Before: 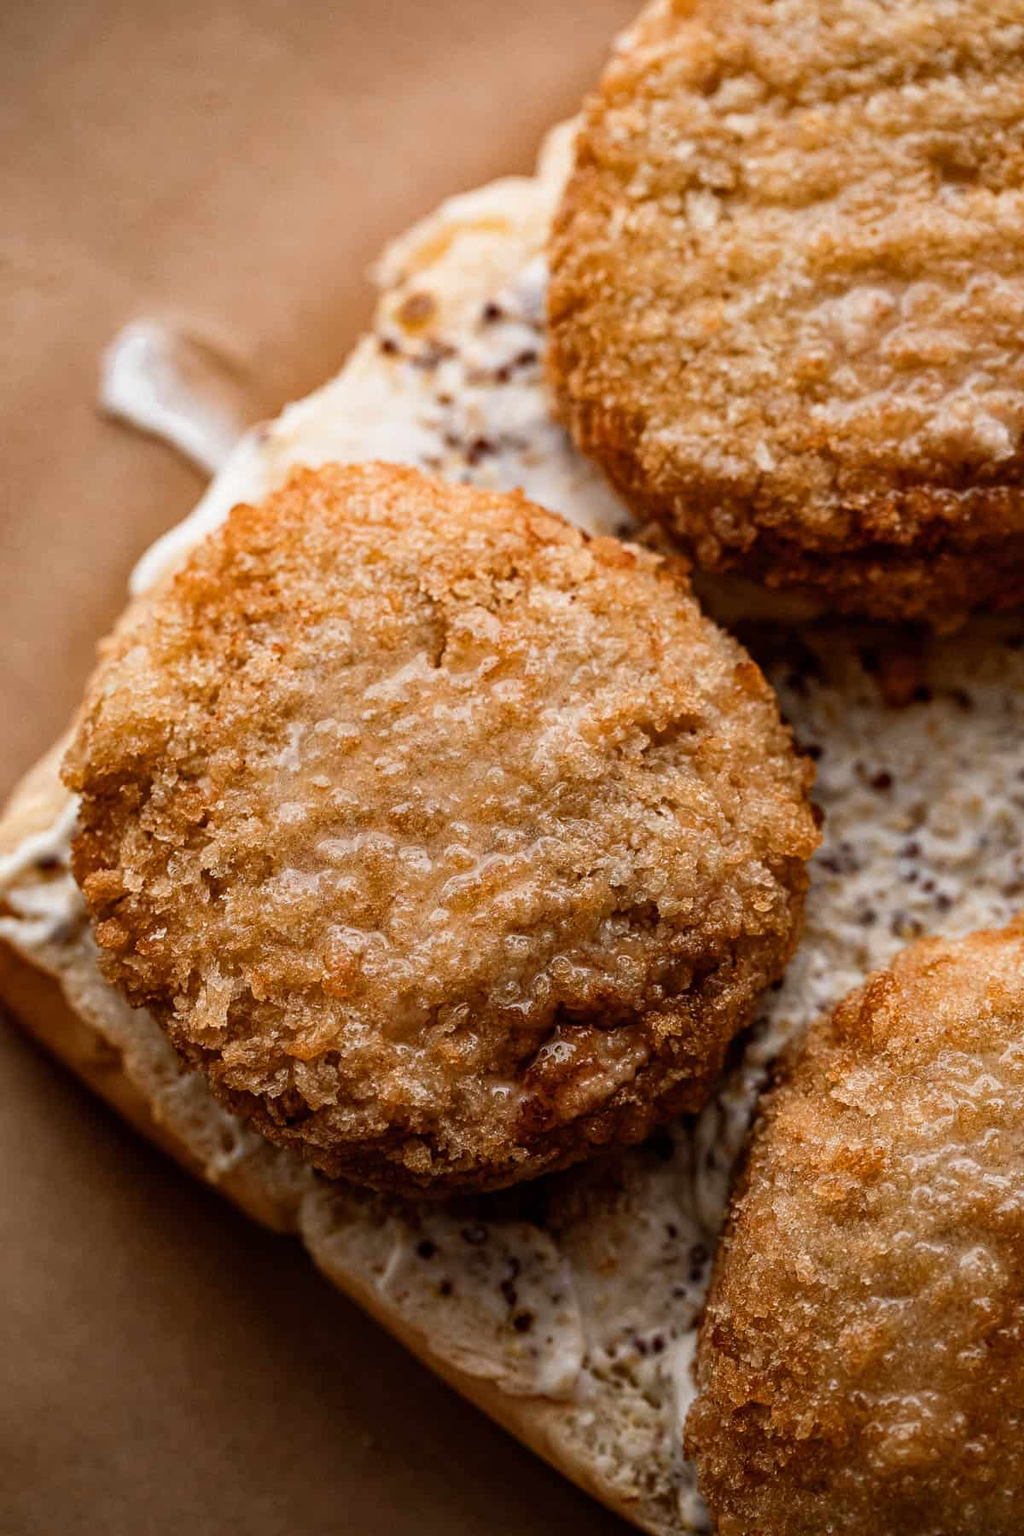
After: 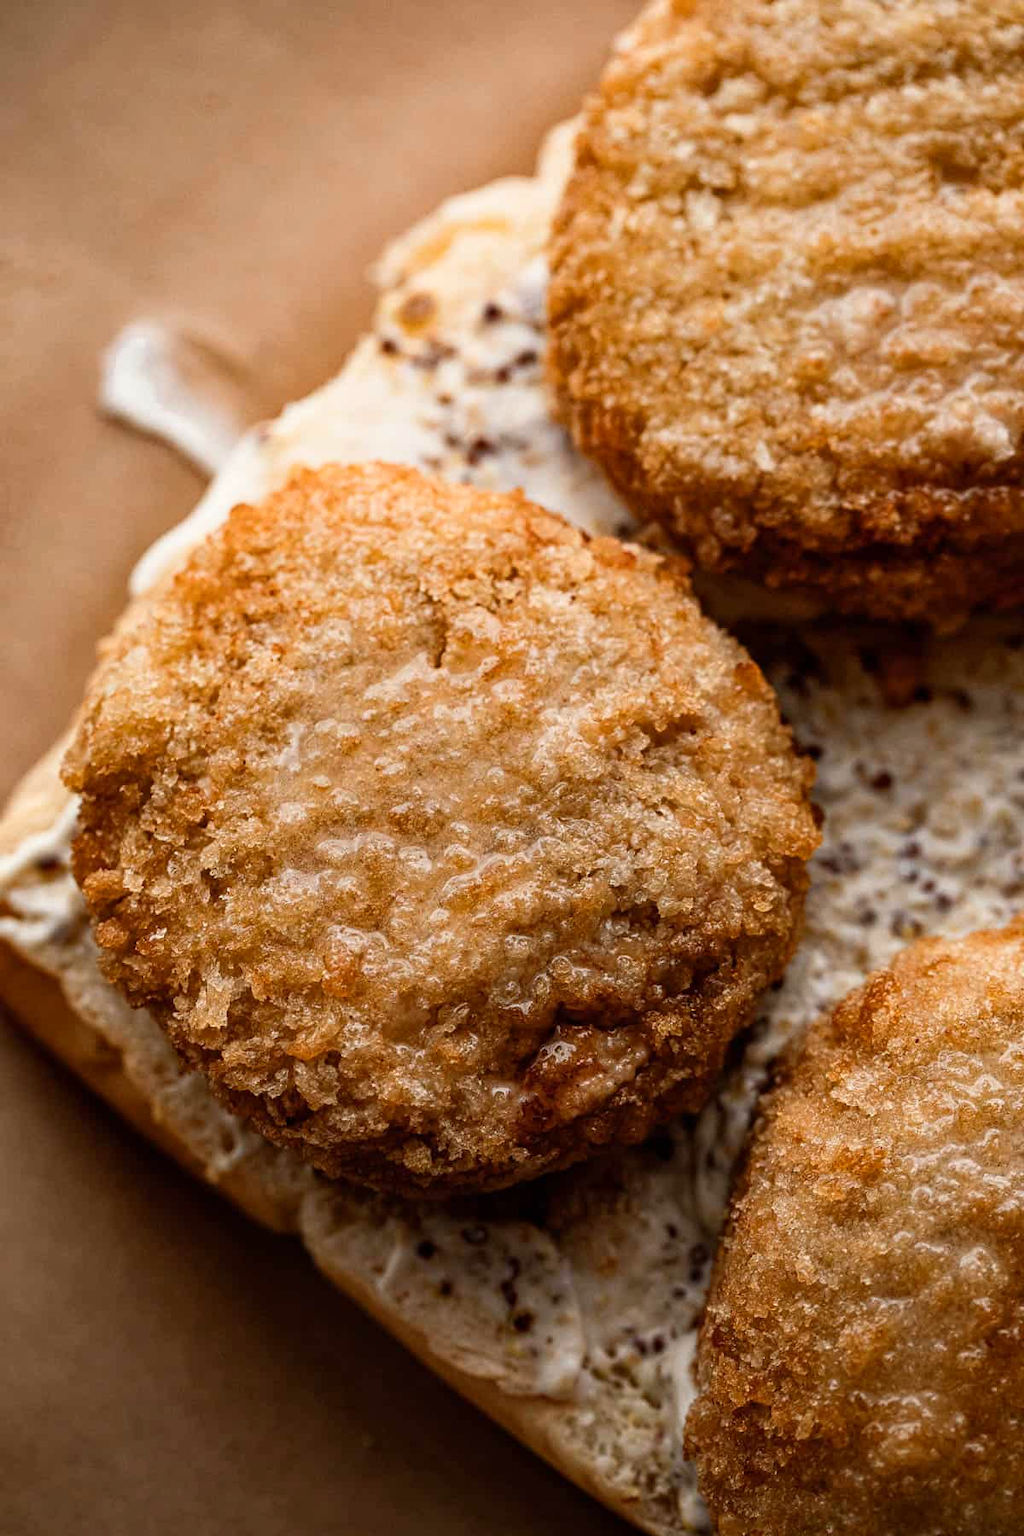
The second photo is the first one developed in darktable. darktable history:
color correction: highlights b* 2.91
shadows and highlights: shadows -0.566, highlights 38.36
